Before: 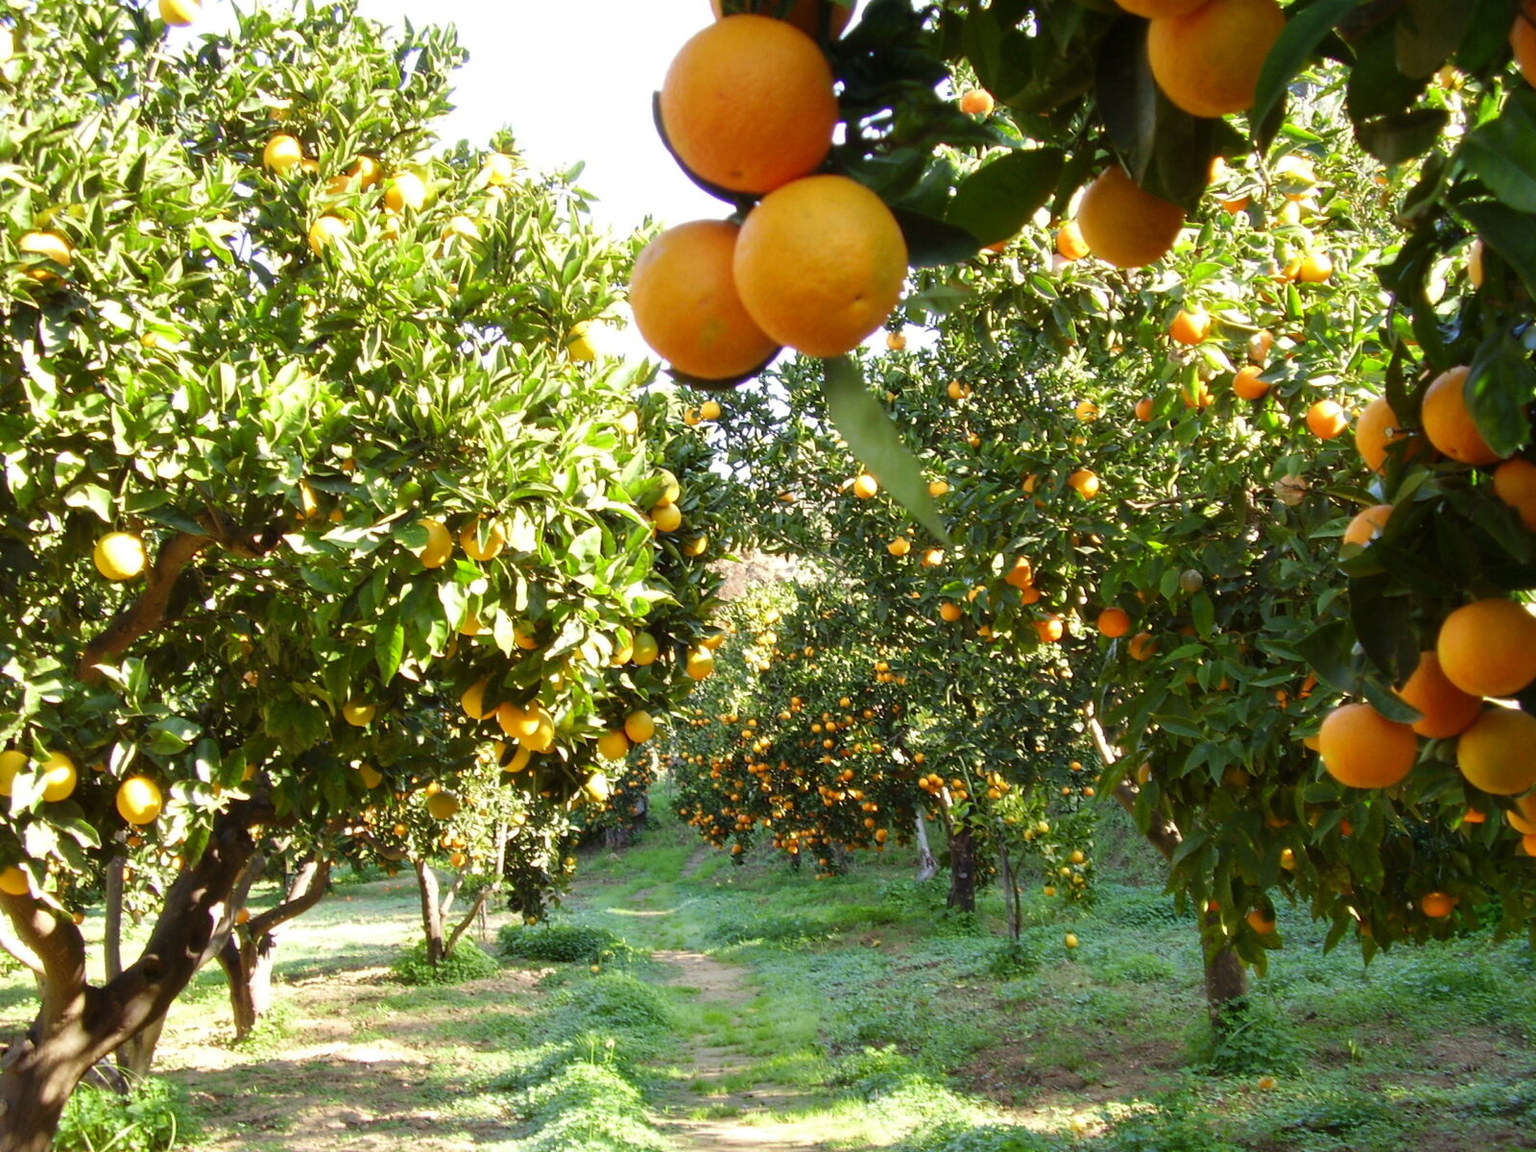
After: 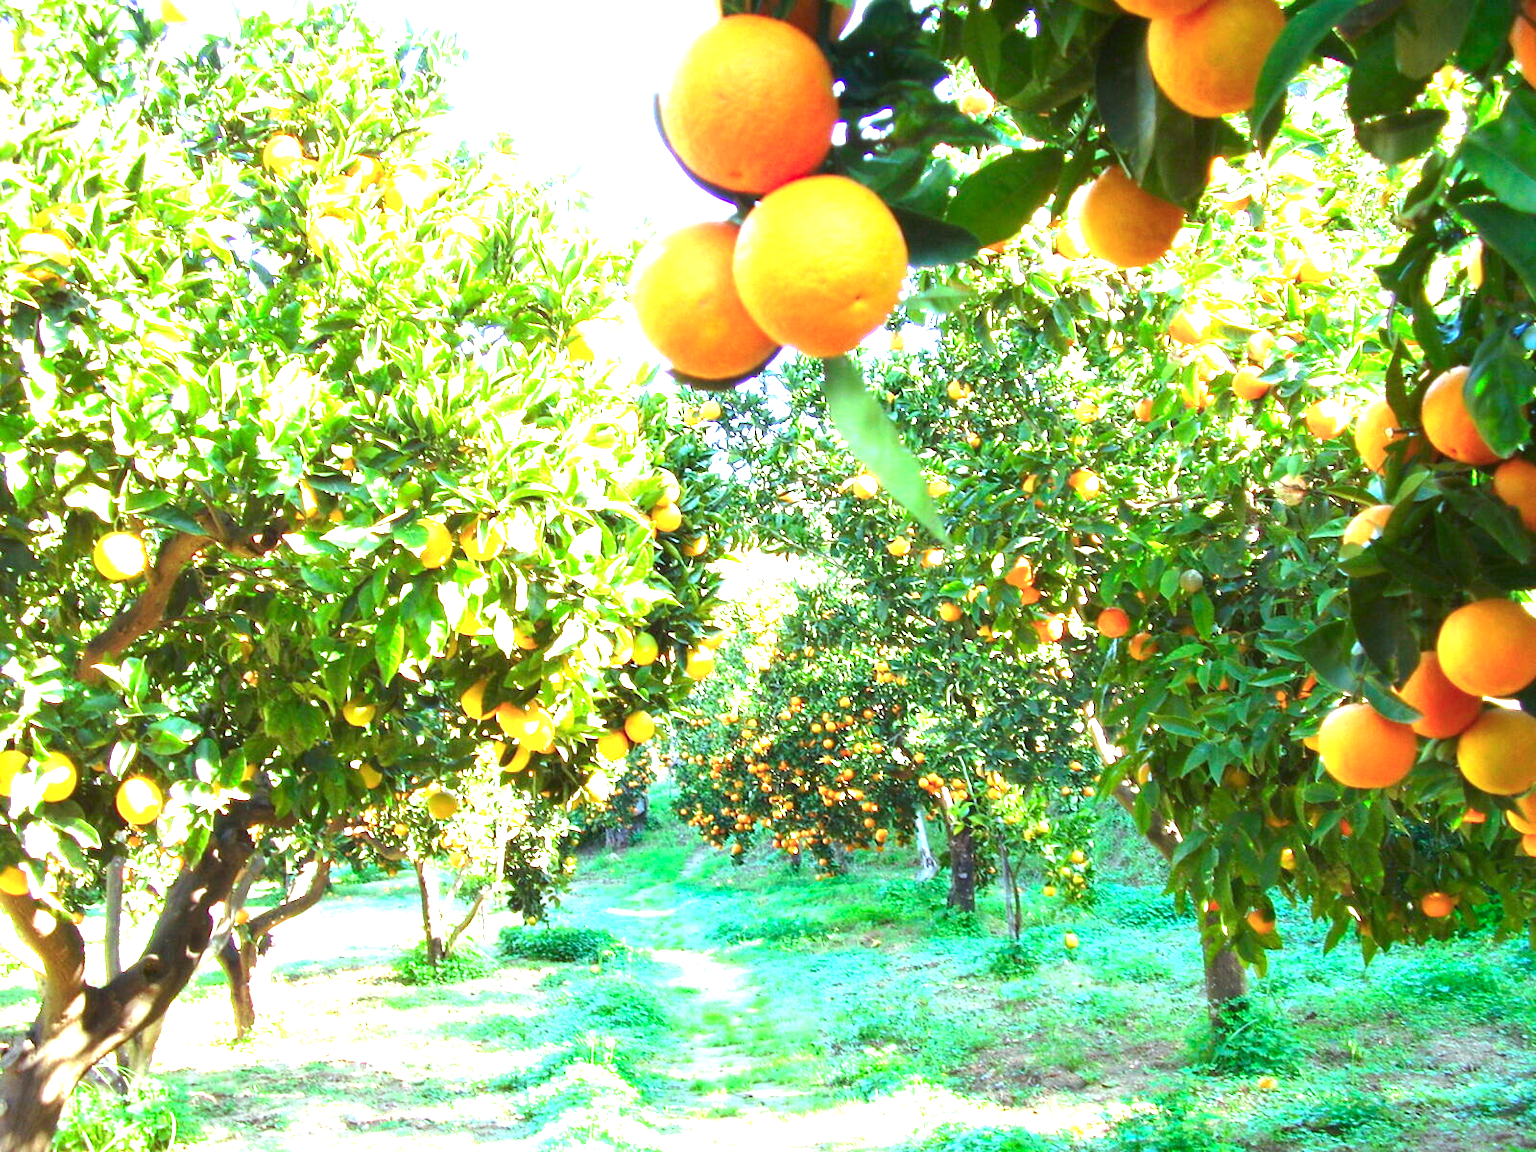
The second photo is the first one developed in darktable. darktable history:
color calibration: output R [0.946, 0.065, -0.013, 0], output G [-0.246, 1.264, -0.017, 0], output B [0.046, -0.098, 1.05, 0], x 0.383, y 0.372, temperature 3892.72 K
exposure: exposure 2.005 EV, compensate highlight preservation false
